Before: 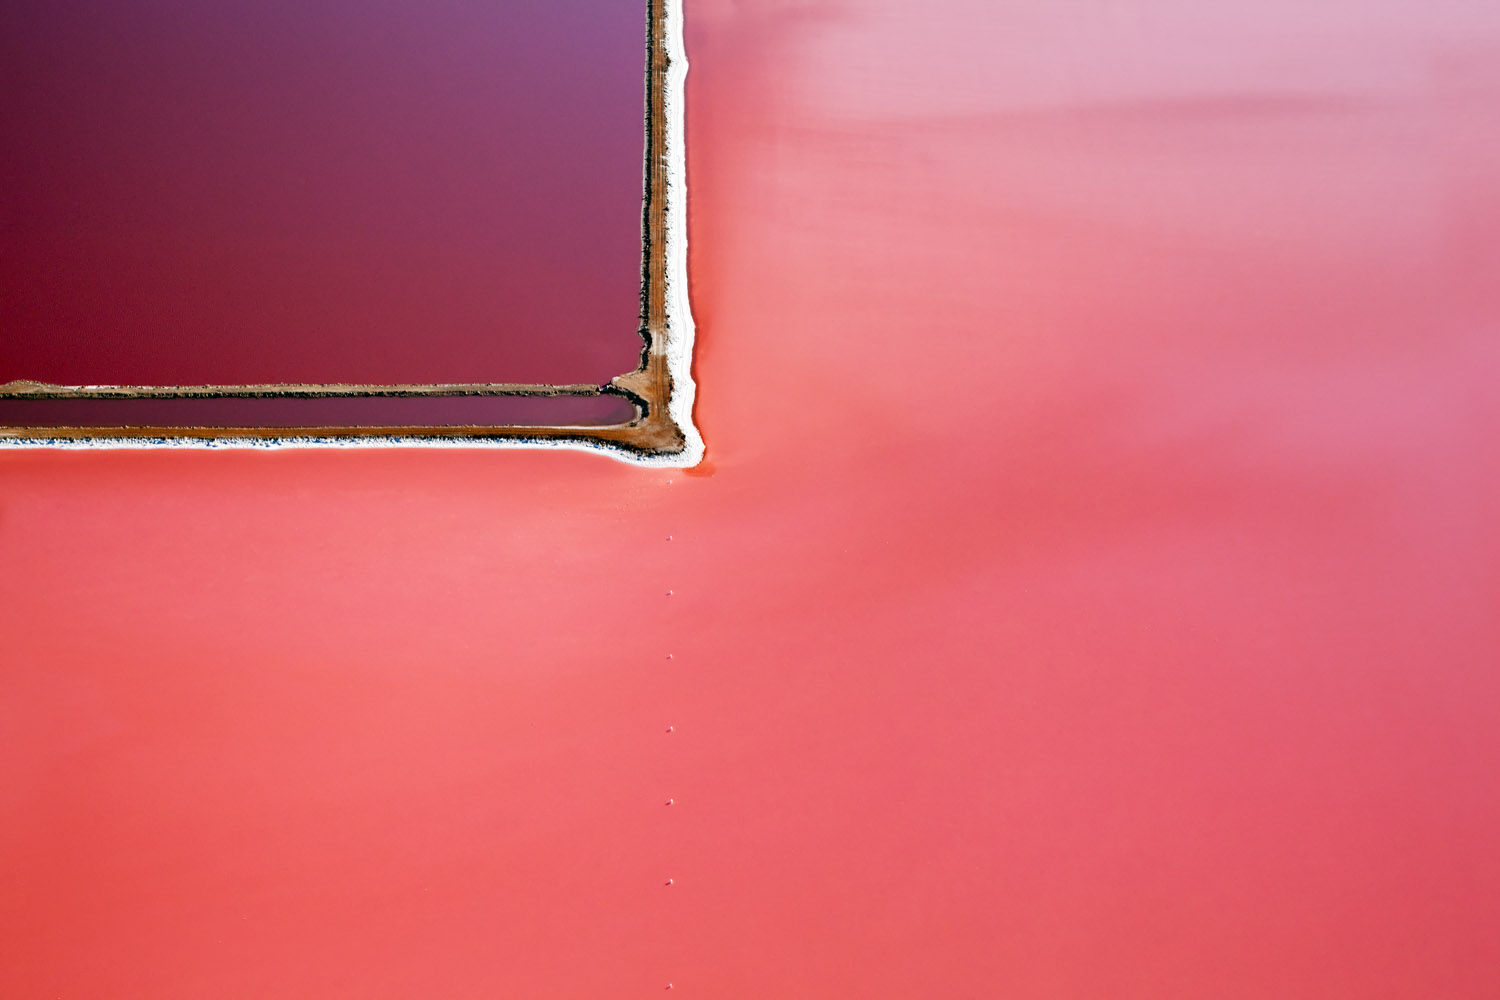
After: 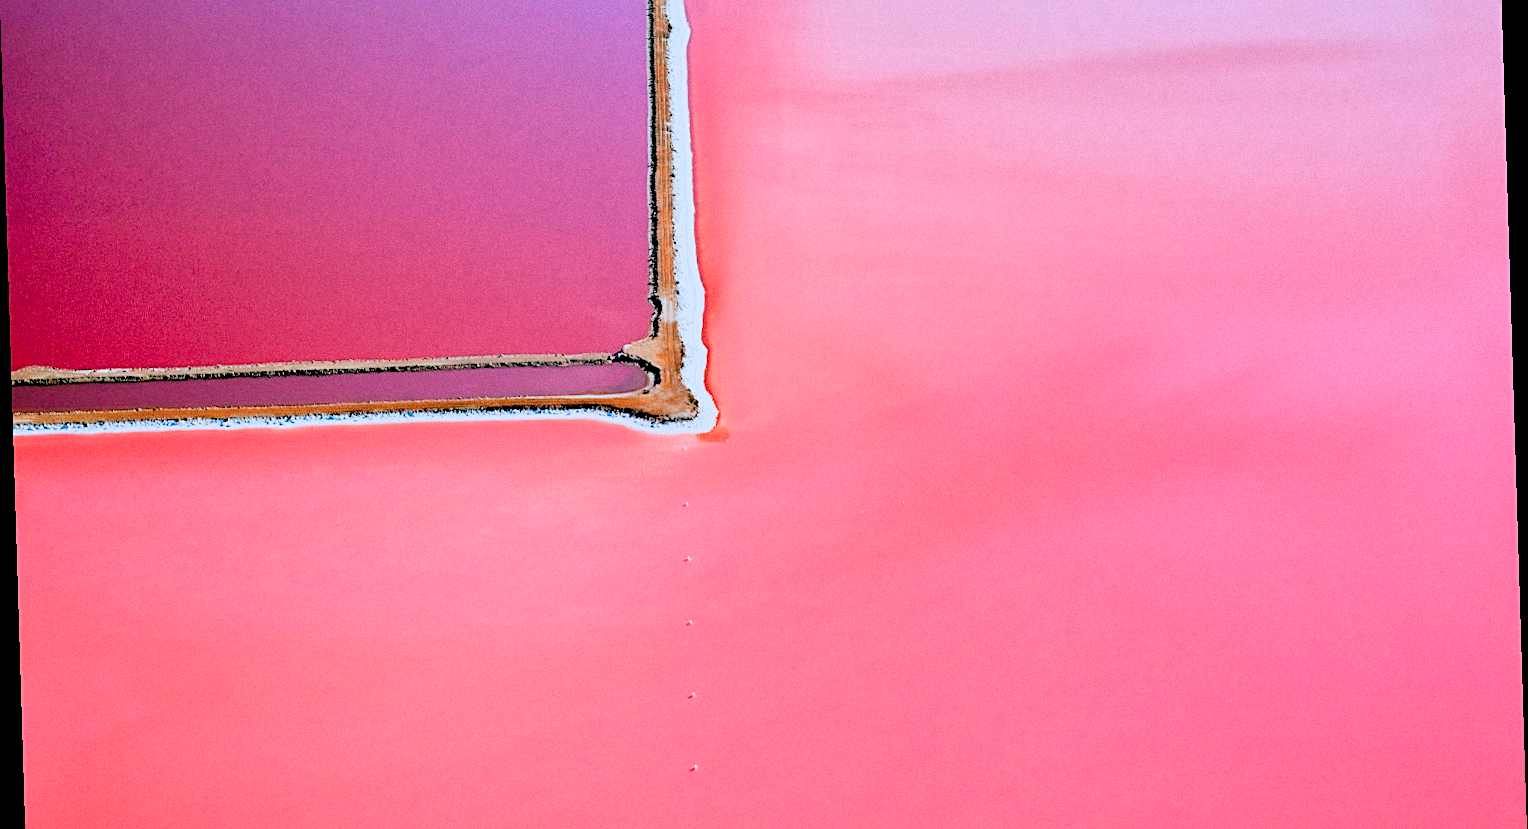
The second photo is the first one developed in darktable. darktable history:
sharpen: on, module defaults
crop and rotate: top 5.667%, bottom 14.937%
grain: coarseness 0.09 ISO
color correction: highlights a* -2.24, highlights b* -18.1
global tonemap: drago (1, 100), detail 1
levels: levels [0.072, 0.414, 0.976]
rotate and perspective: rotation -1.75°, automatic cropping off
